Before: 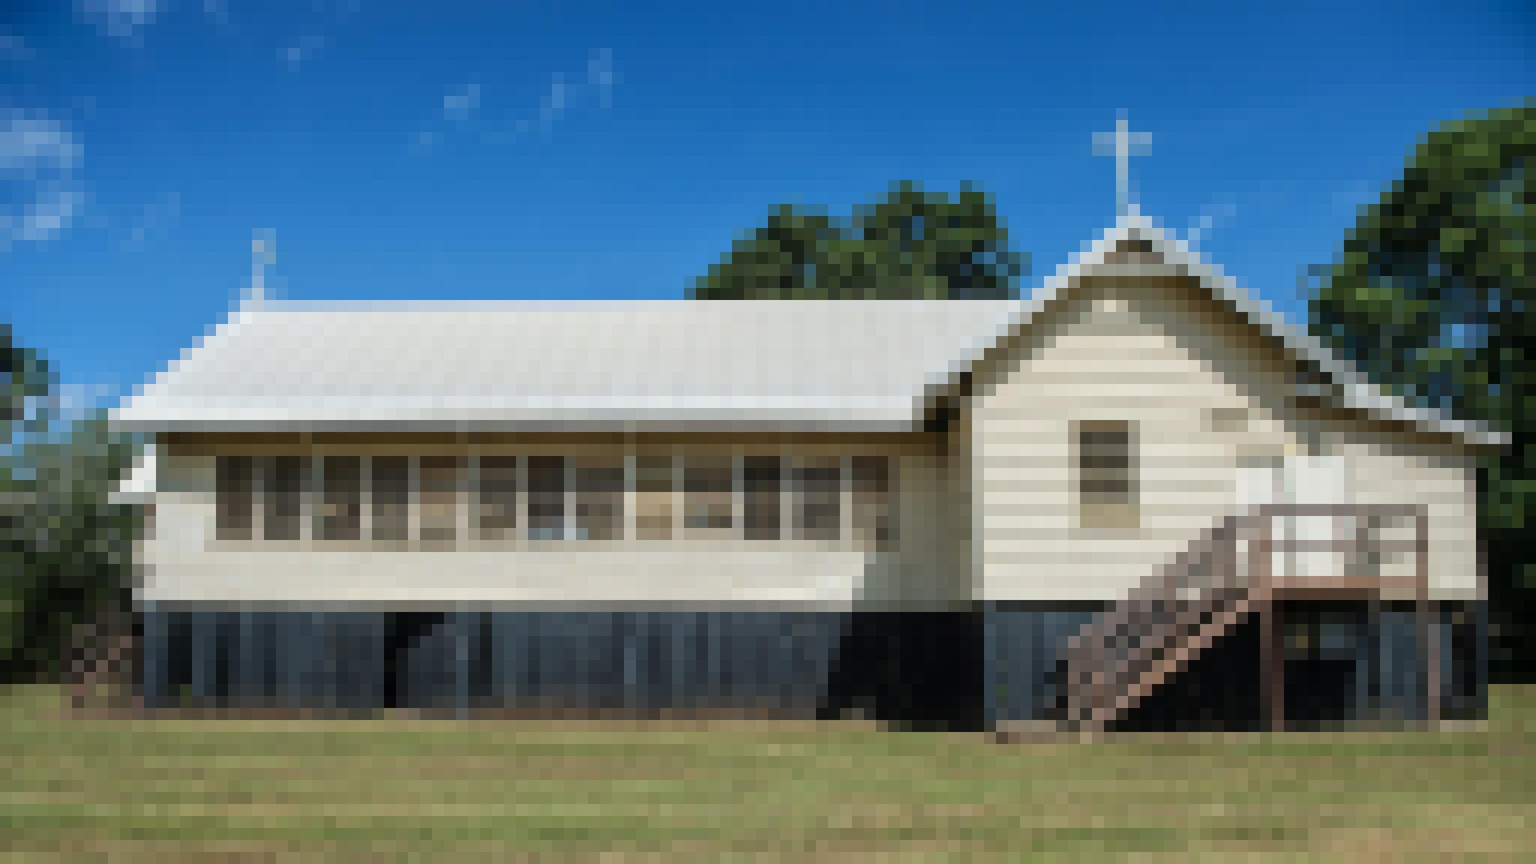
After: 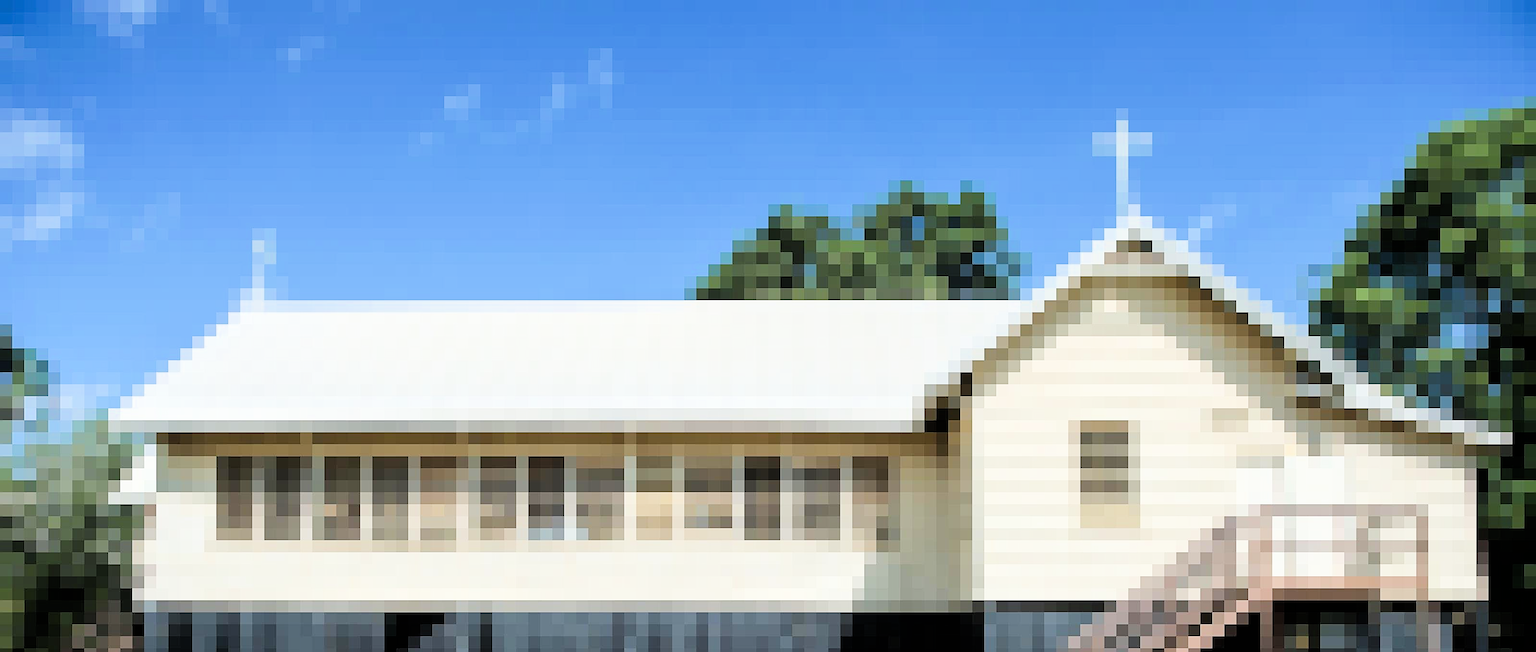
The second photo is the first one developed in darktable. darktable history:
exposure: black level correction 0, exposure 1.505 EV, compensate exposure bias true, compensate highlight preservation false
filmic rgb: black relative exposure -5.11 EV, white relative exposure 3.97 EV, hardness 2.89, contrast 1.2
sharpen: on, module defaults
crop: bottom 24.473%
